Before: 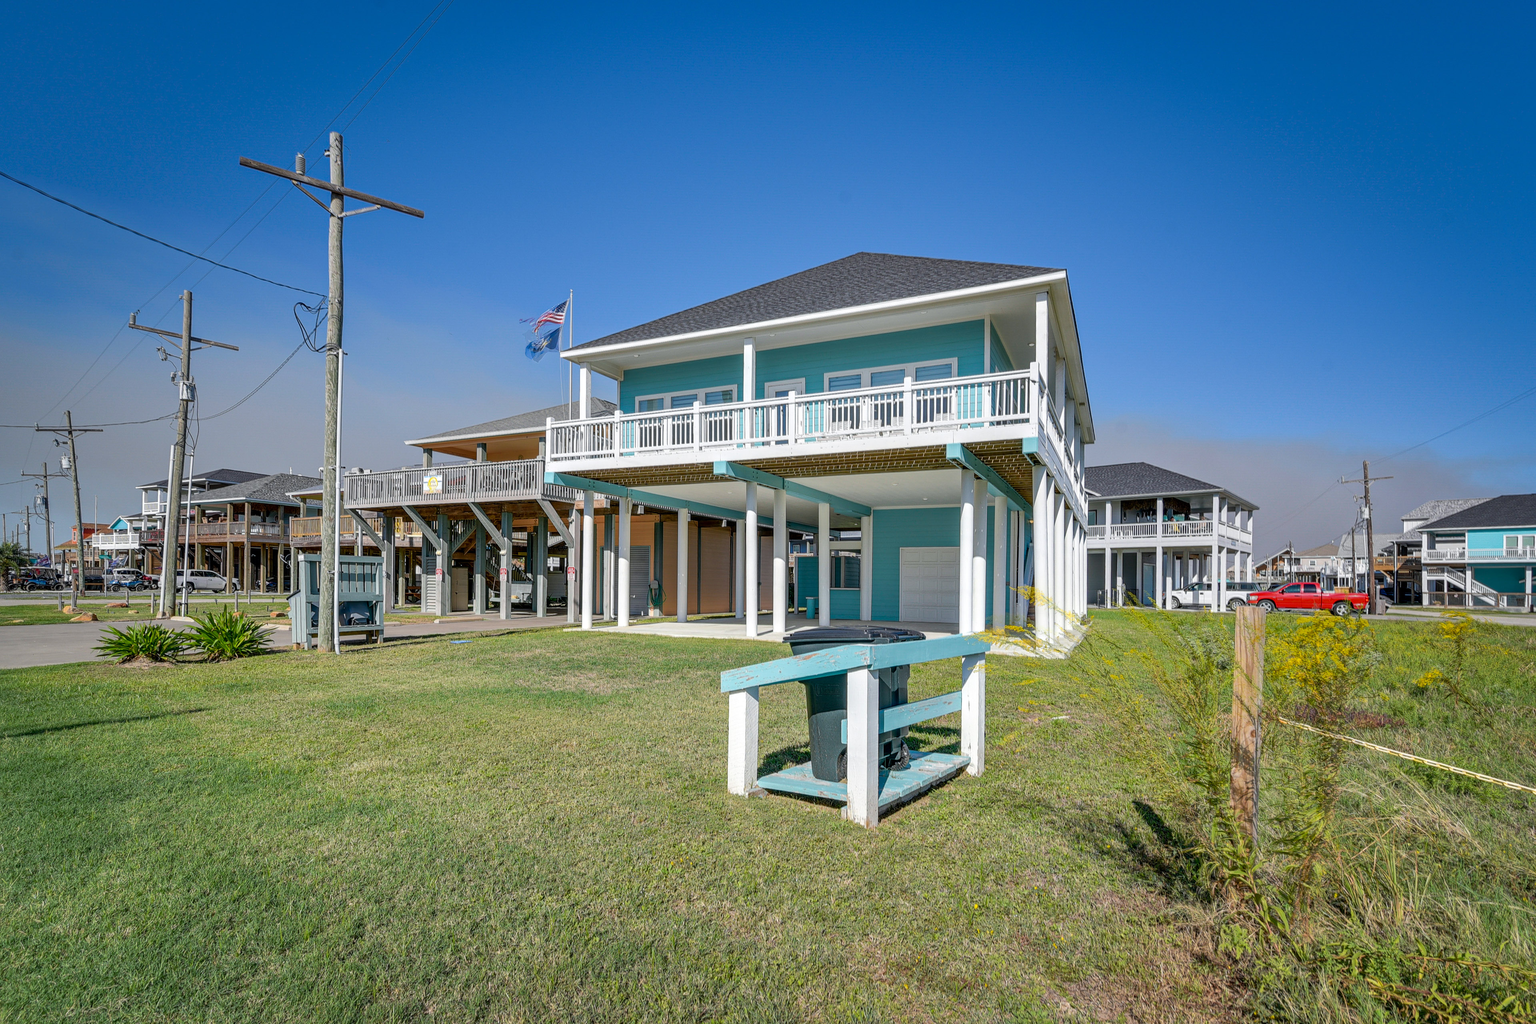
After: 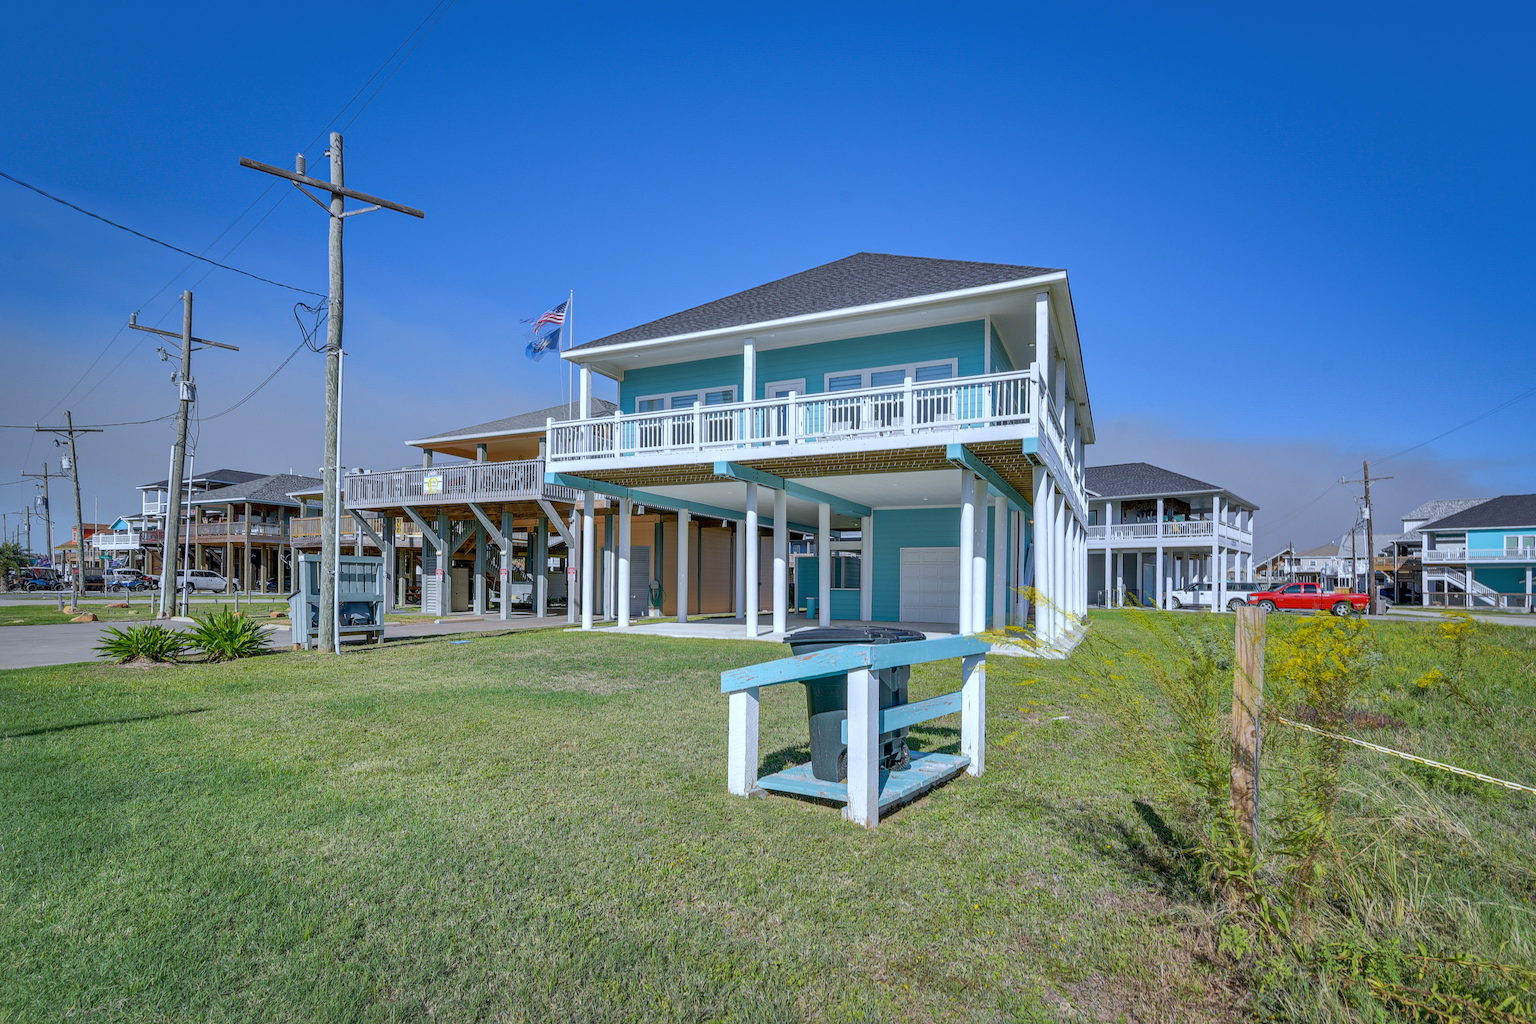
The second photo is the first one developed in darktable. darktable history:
shadows and highlights: on, module defaults
white balance: red 0.931, blue 1.11
